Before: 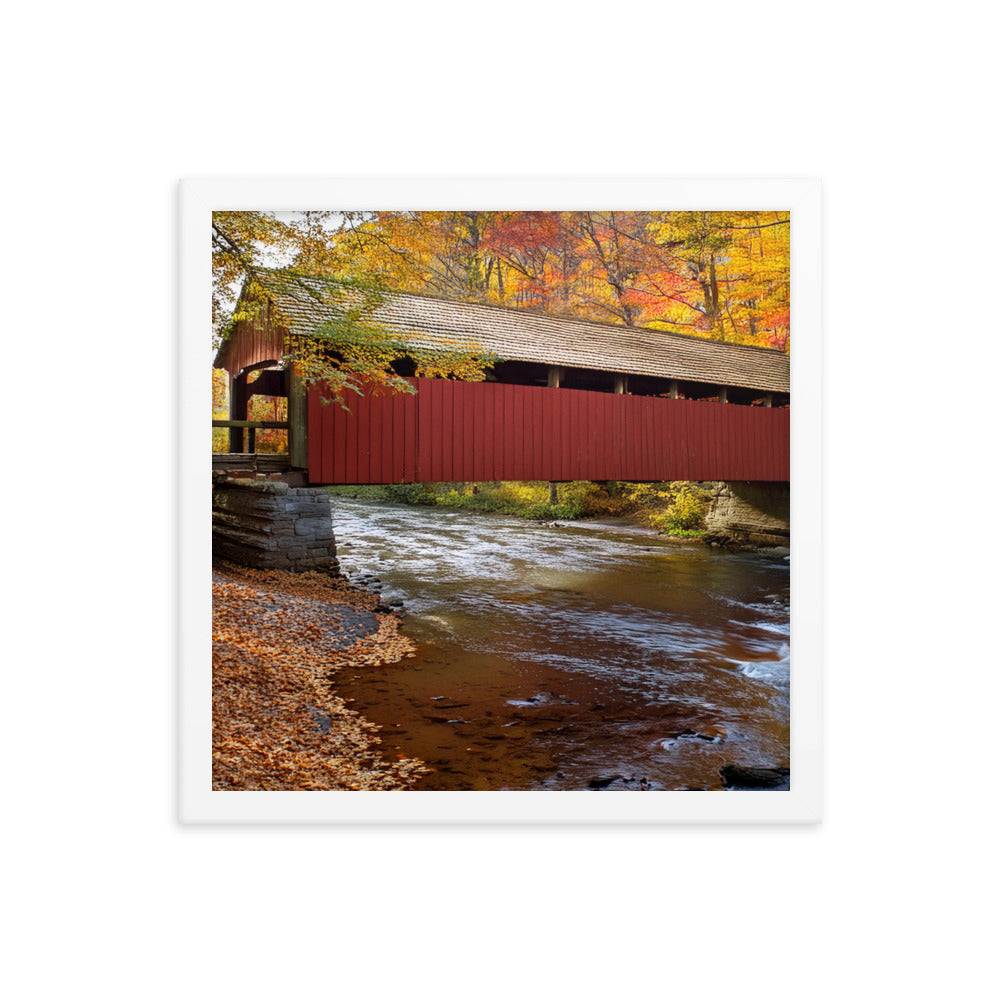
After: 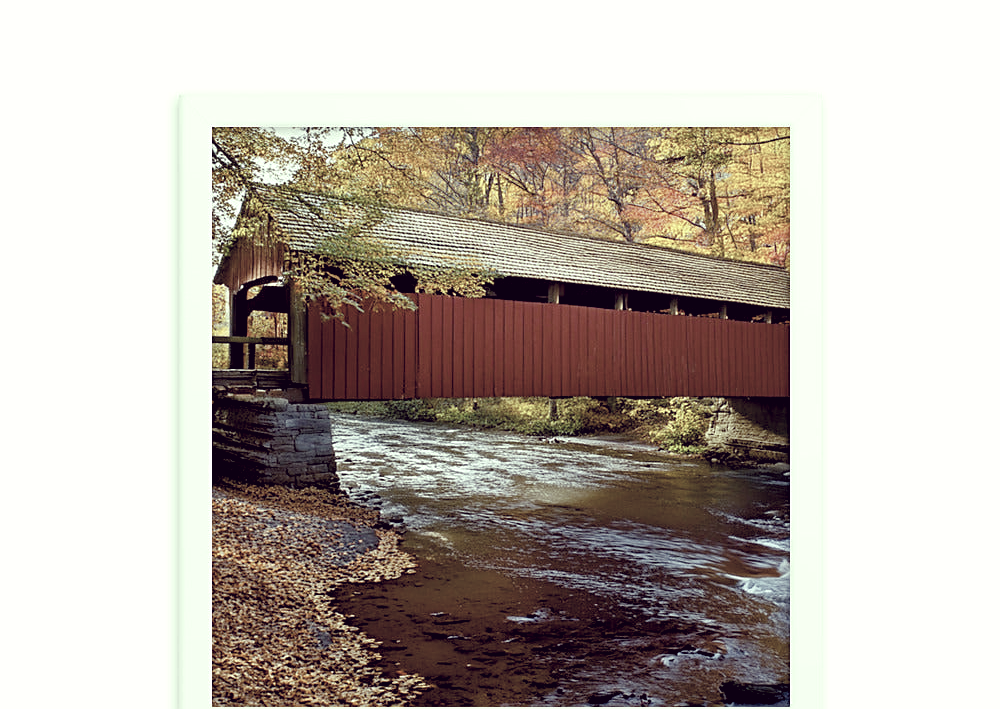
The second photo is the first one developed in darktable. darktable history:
sharpen: amount 0.49
exposure: exposure 0.201 EV, compensate highlight preservation false
color balance rgb: shadows lift › chroma 2.009%, shadows lift › hue 247.85°, global offset › luminance -0.87%, linear chroma grading › global chroma 14.911%, perceptual saturation grading › global saturation 25.874%, perceptual saturation grading › highlights -50.174%, perceptual saturation grading › shadows 30.695%, global vibrance 20%
color correction: highlights a* -20.78, highlights b* 19.98, shadows a* 19.53, shadows b* -21.1, saturation 0.413
crop and rotate: top 8.418%, bottom 20.598%
haze removal: compatibility mode true, adaptive false
